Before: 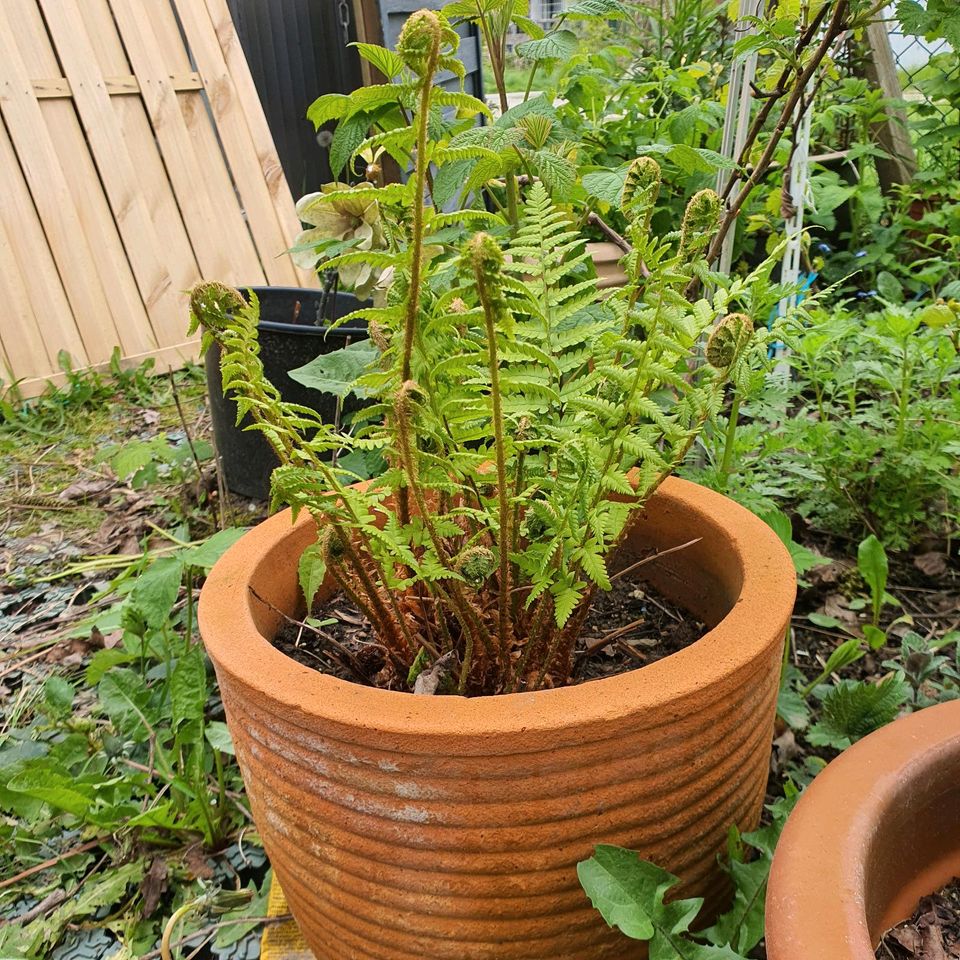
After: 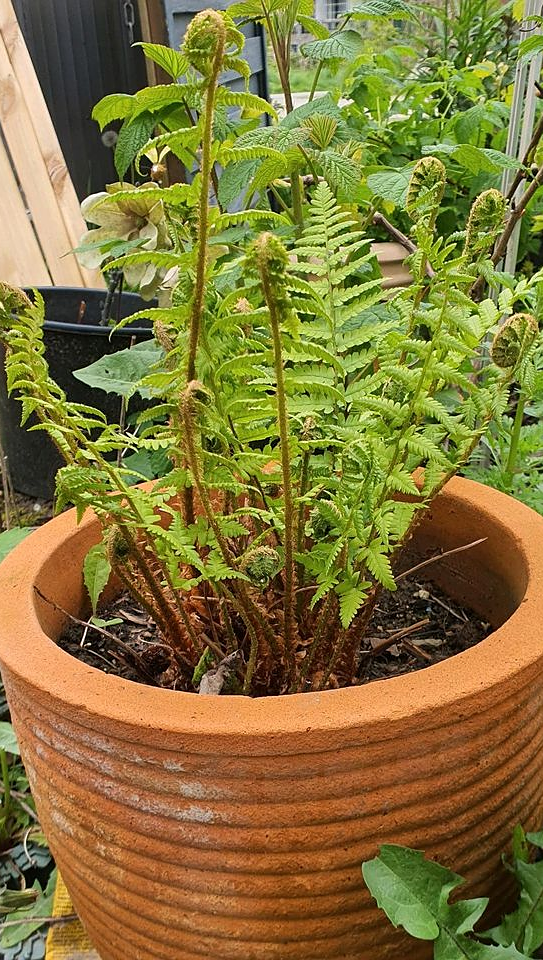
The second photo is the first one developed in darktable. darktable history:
crop and rotate: left 22.448%, right 20.974%
sharpen: radius 1.001
